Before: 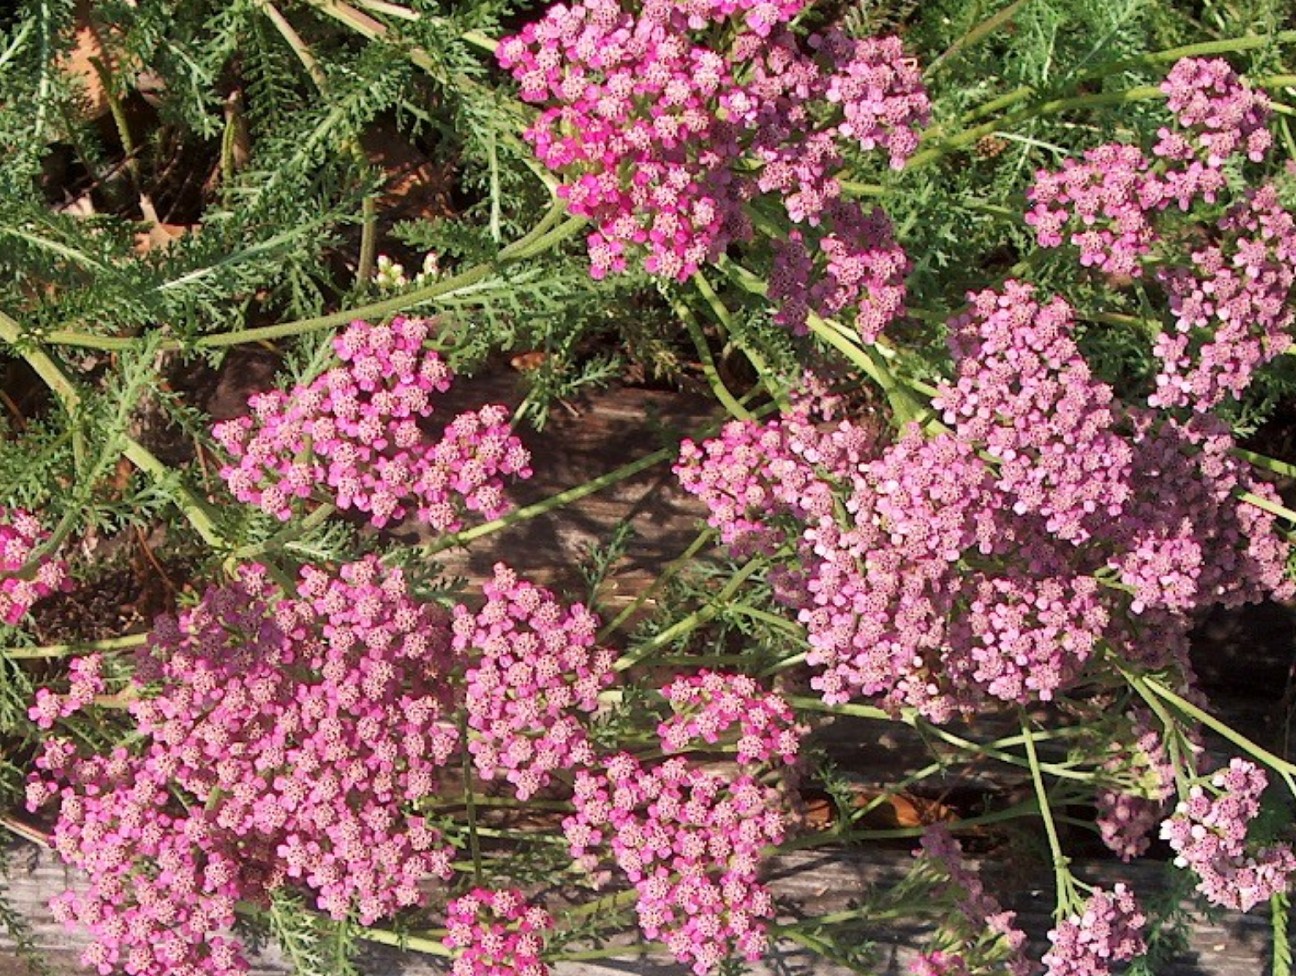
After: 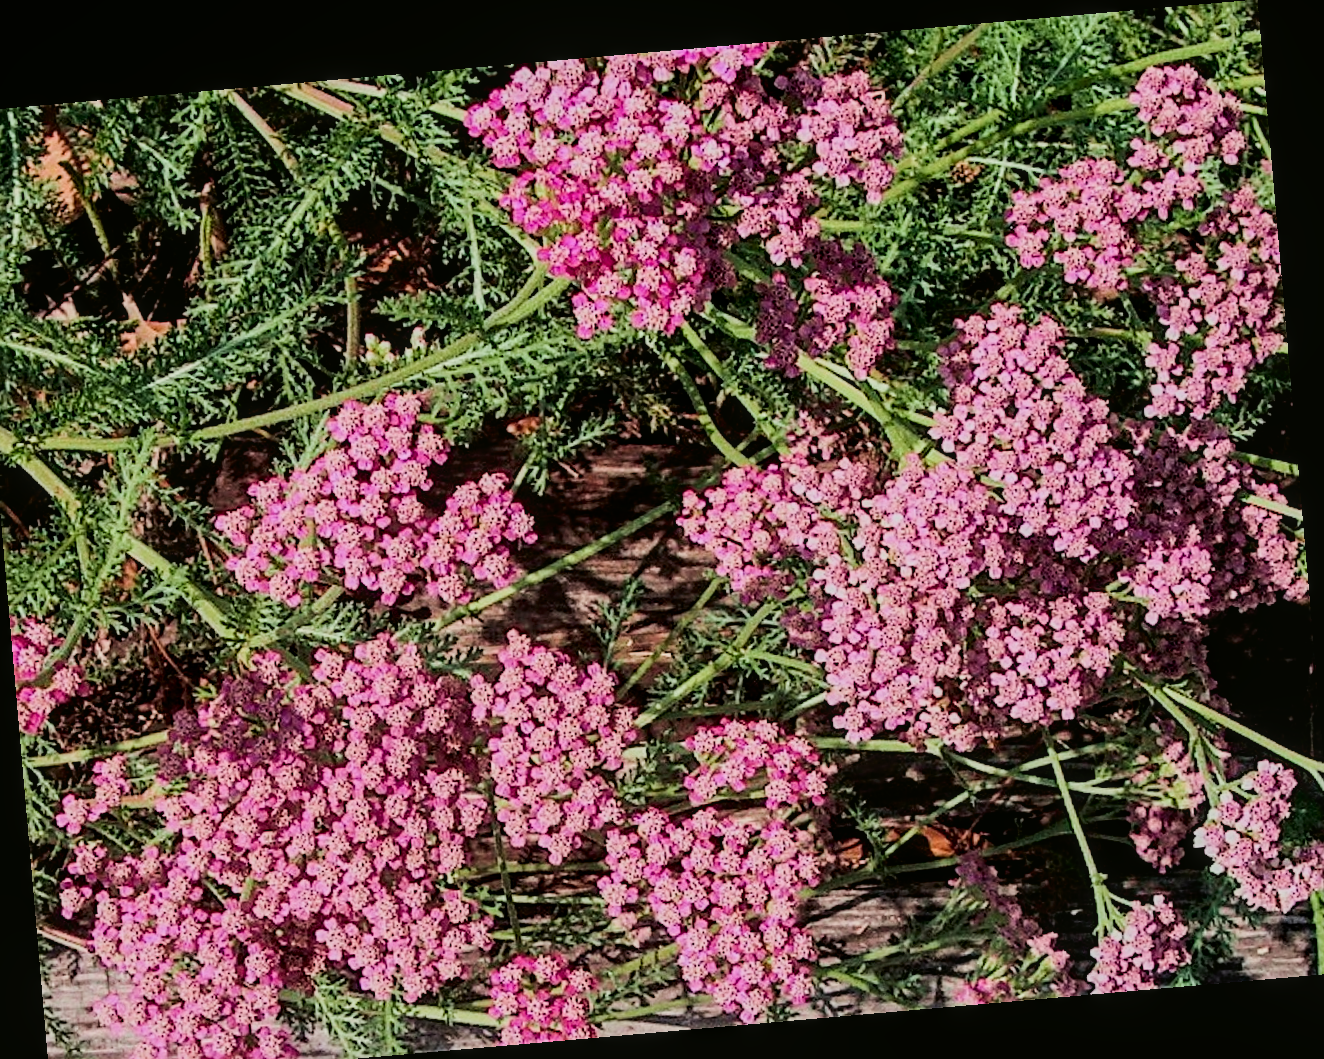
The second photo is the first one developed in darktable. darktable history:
white balance: red 0.986, blue 1.01
rotate and perspective: rotation -4.98°, automatic cropping off
local contrast: detail 115%
filmic rgb: black relative exposure -5 EV, hardness 2.88, contrast 1.1, highlights saturation mix -20%
tone curve: curves: ch0 [(0, 0) (0.068, 0.031) (0.175, 0.132) (0.337, 0.304) (0.498, 0.511) (0.748, 0.762) (0.993, 0.954)]; ch1 [(0, 0) (0.294, 0.184) (0.359, 0.34) (0.362, 0.35) (0.43, 0.41) (0.469, 0.453) (0.495, 0.489) (0.54, 0.563) (0.612, 0.641) (1, 1)]; ch2 [(0, 0) (0.431, 0.419) (0.495, 0.502) (0.524, 0.534) (0.557, 0.56) (0.634, 0.654) (0.728, 0.722) (1, 1)], color space Lab, independent channels, preserve colors none
crop and rotate: left 2.536%, right 1.107%, bottom 2.246%
color correction: saturation 0.98
sharpen: radius 2.531, amount 0.628
